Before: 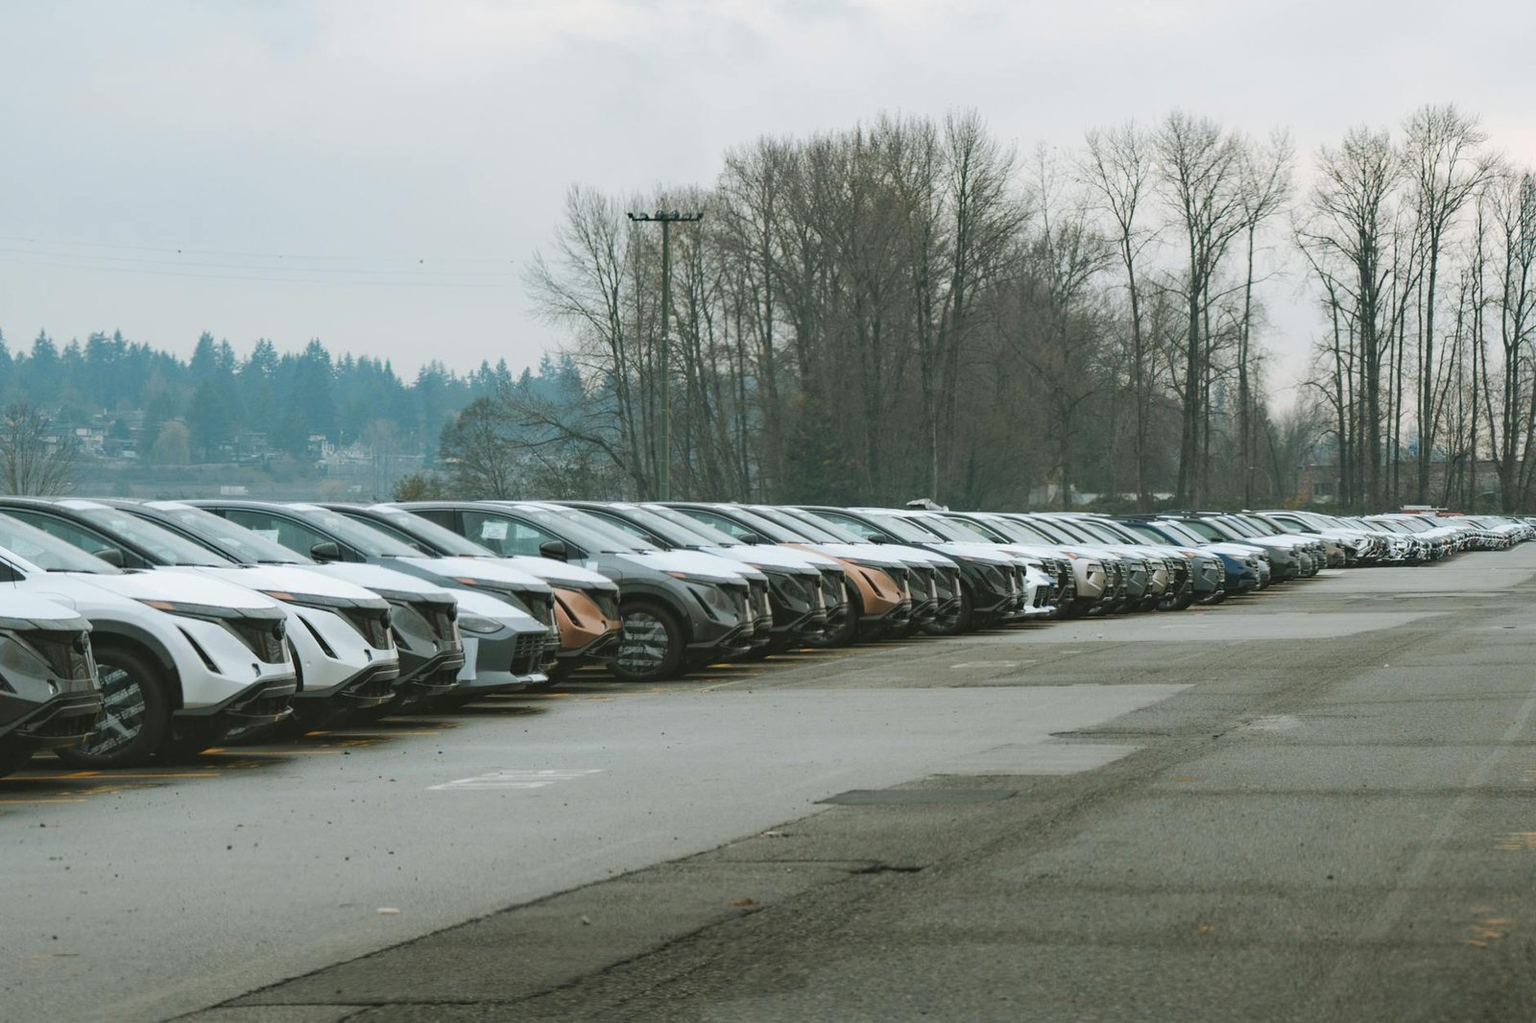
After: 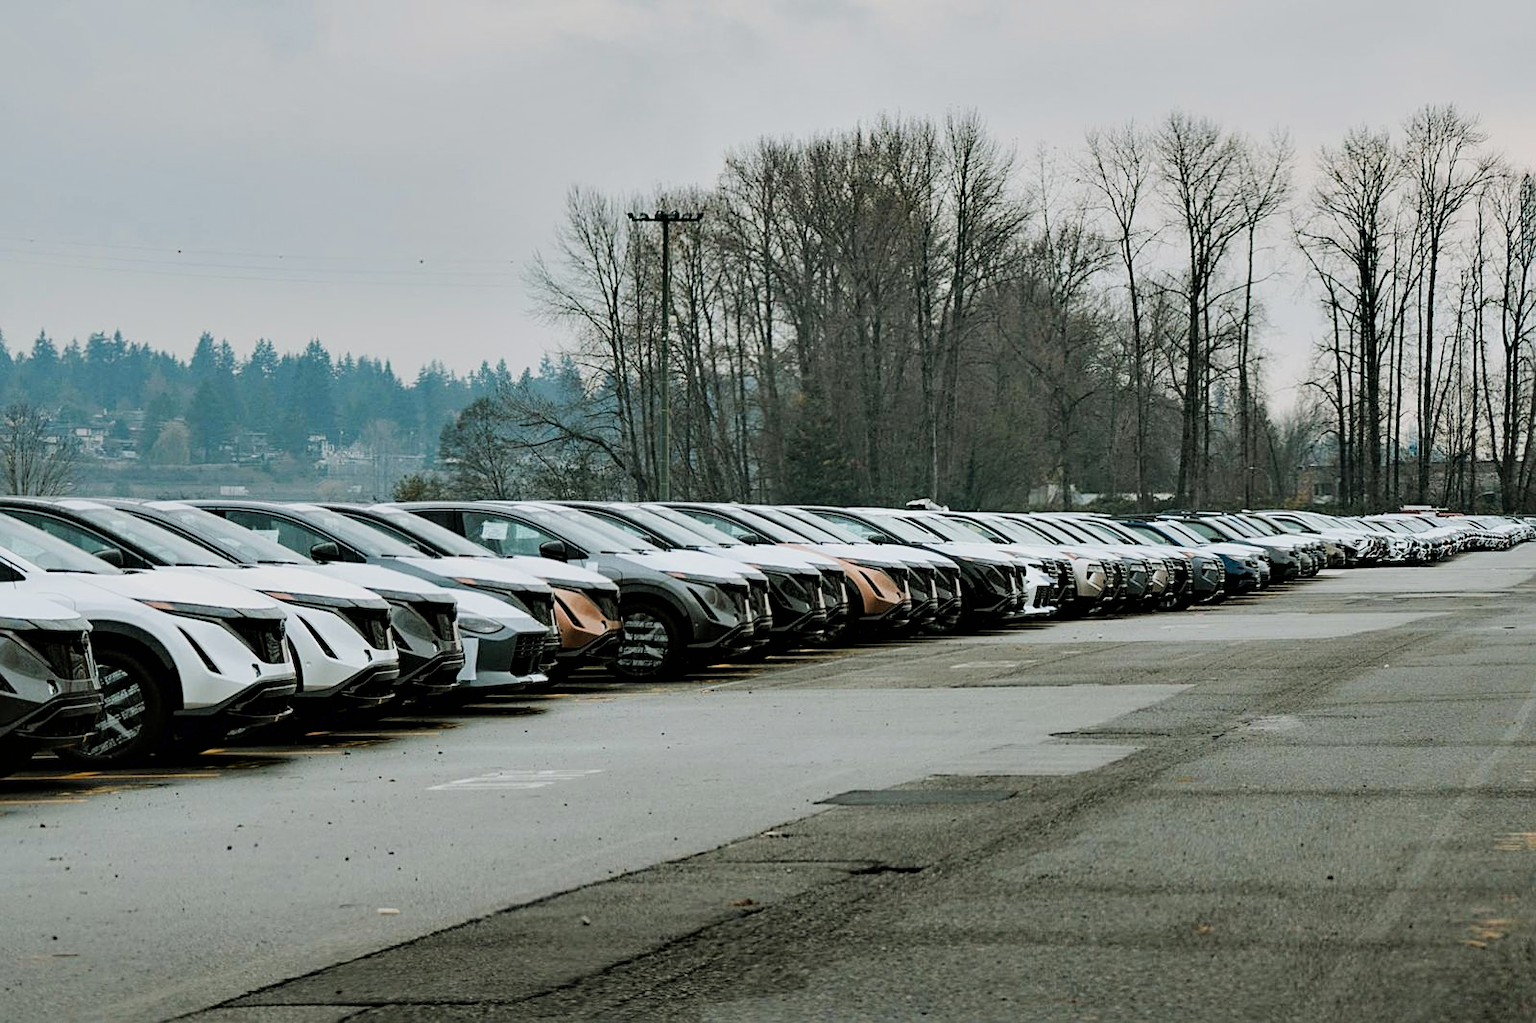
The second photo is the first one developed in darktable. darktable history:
filmic rgb: black relative exposure -7.65 EV, white relative exposure 4.56 EV, hardness 3.61
contrast equalizer: y [[0.6 ×6], [0.55 ×6], [0 ×6], [0 ×6], [0 ×6]]
sharpen: on, module defaults
shadows and highlights: shadows 3.41, highlights -17.88, soften with gaussian
